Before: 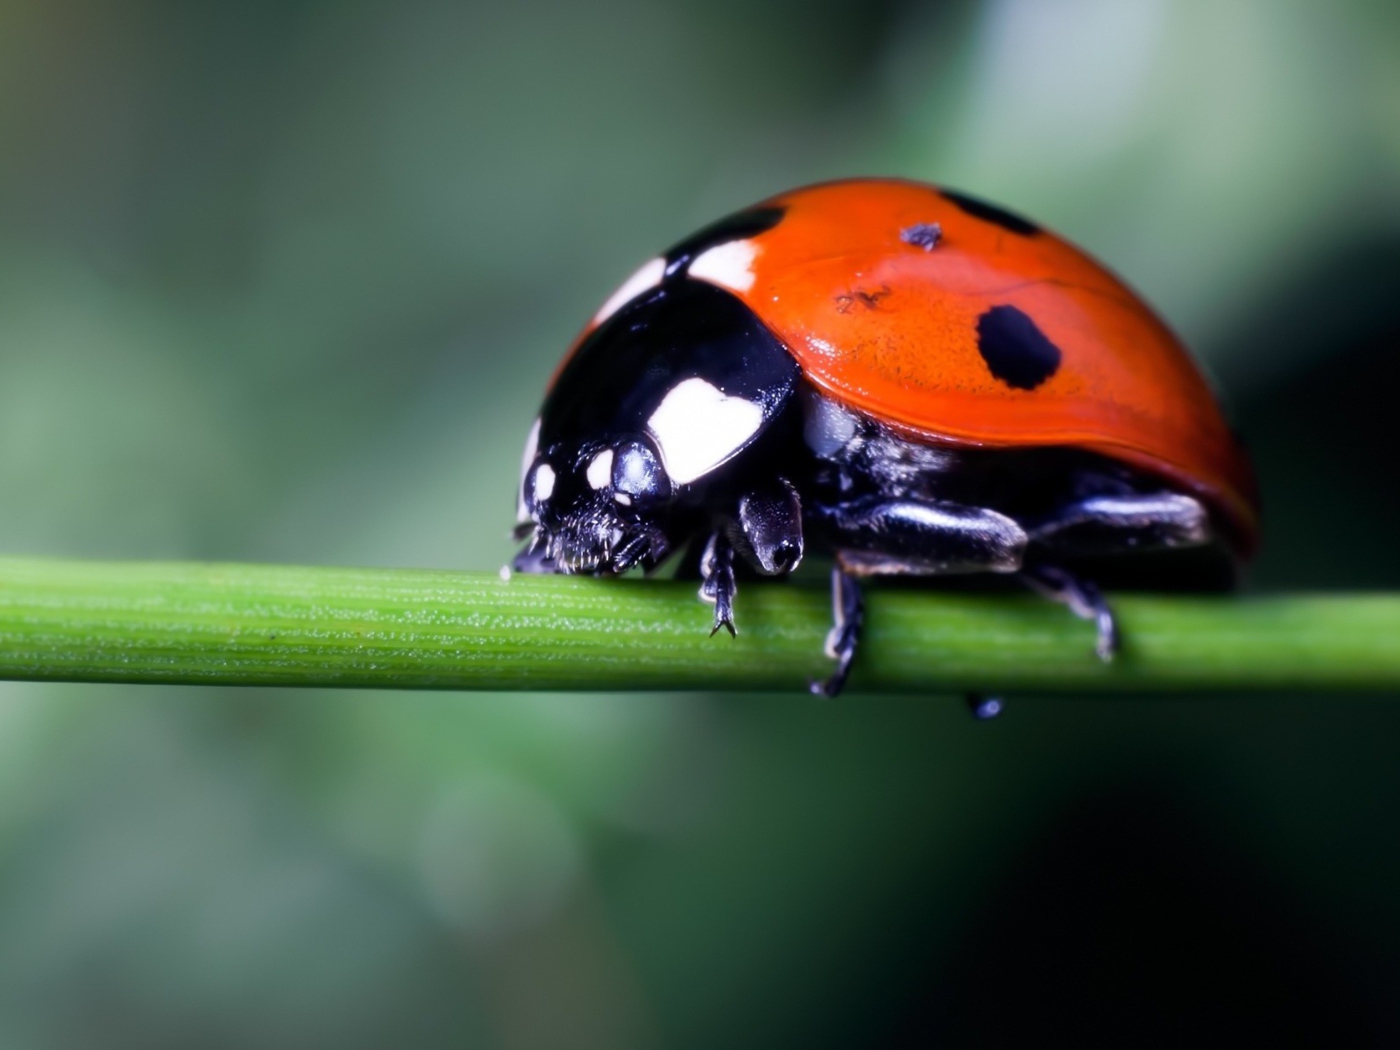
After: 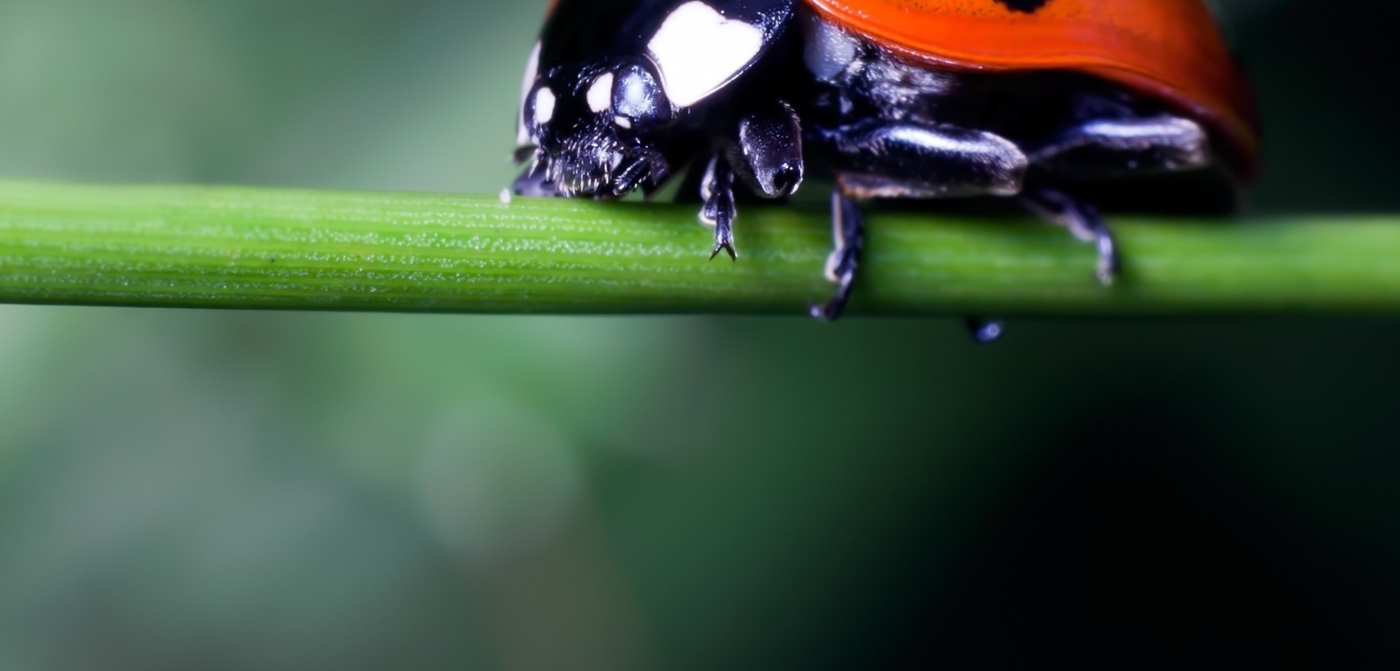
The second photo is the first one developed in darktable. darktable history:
crop and rotate: top 36.044%
